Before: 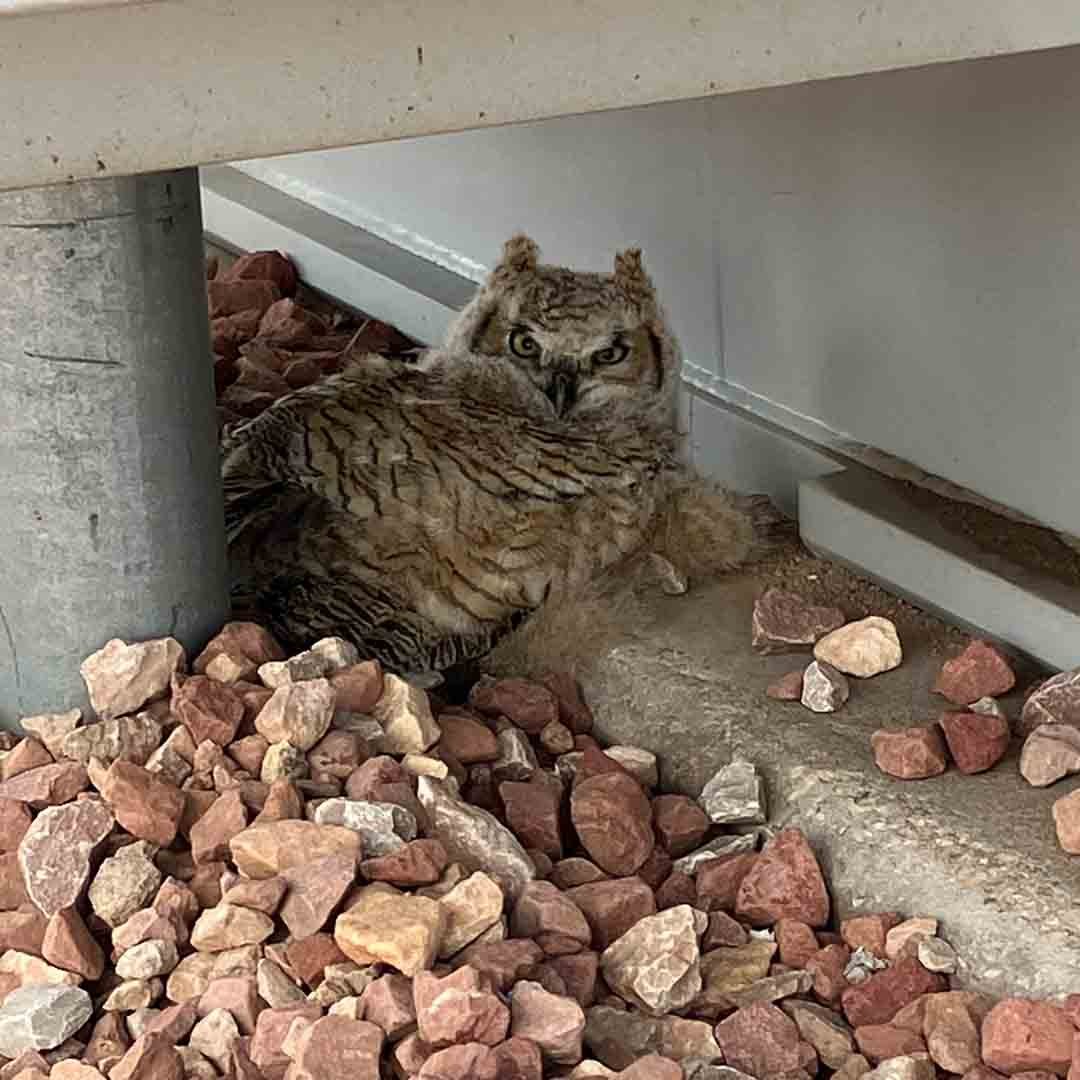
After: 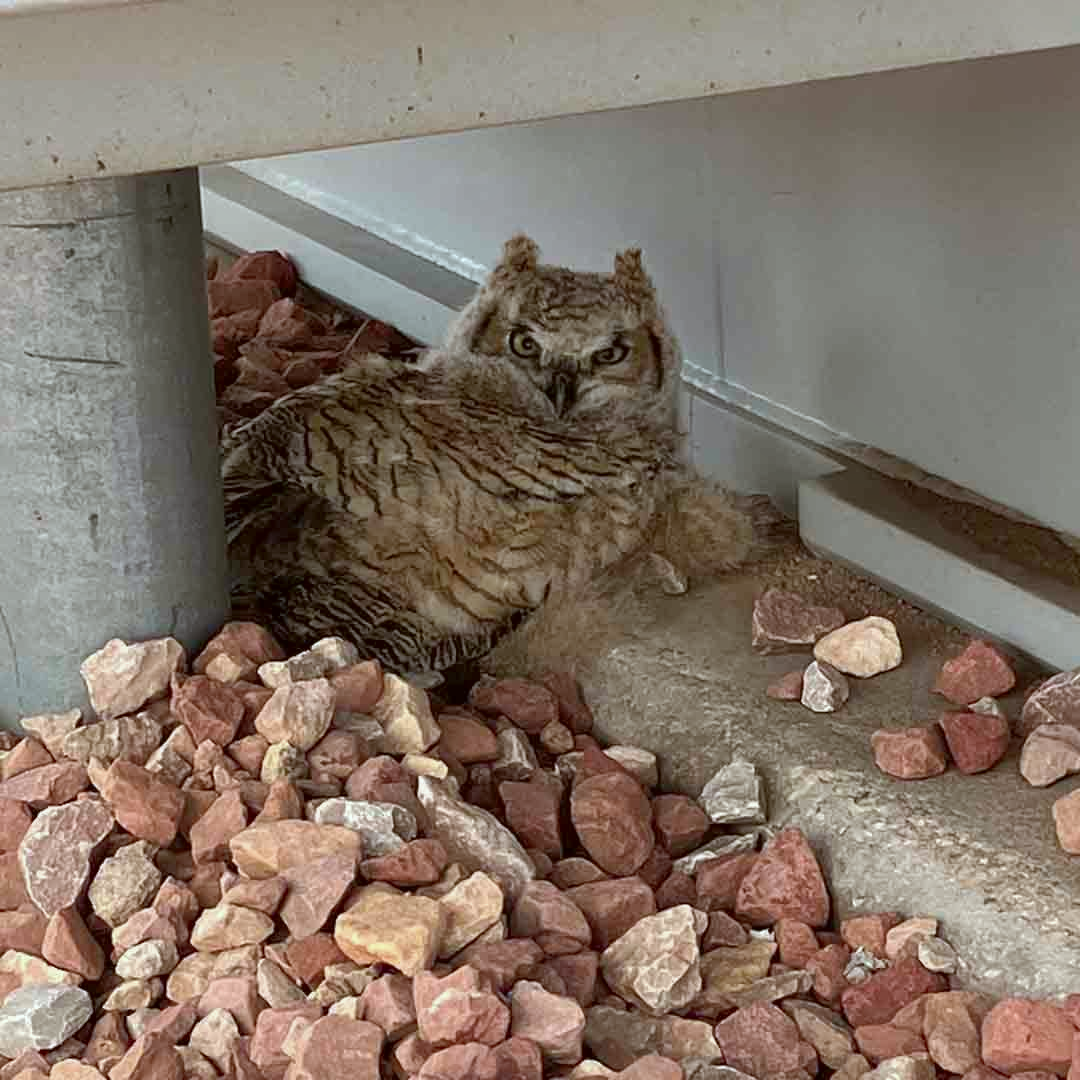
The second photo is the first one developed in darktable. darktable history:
shadows and highlights: on, module defaults
color correction: highlights a* -3.32, highlights b* -6.98, shadows a* 2.99, shadows b* 5.31
